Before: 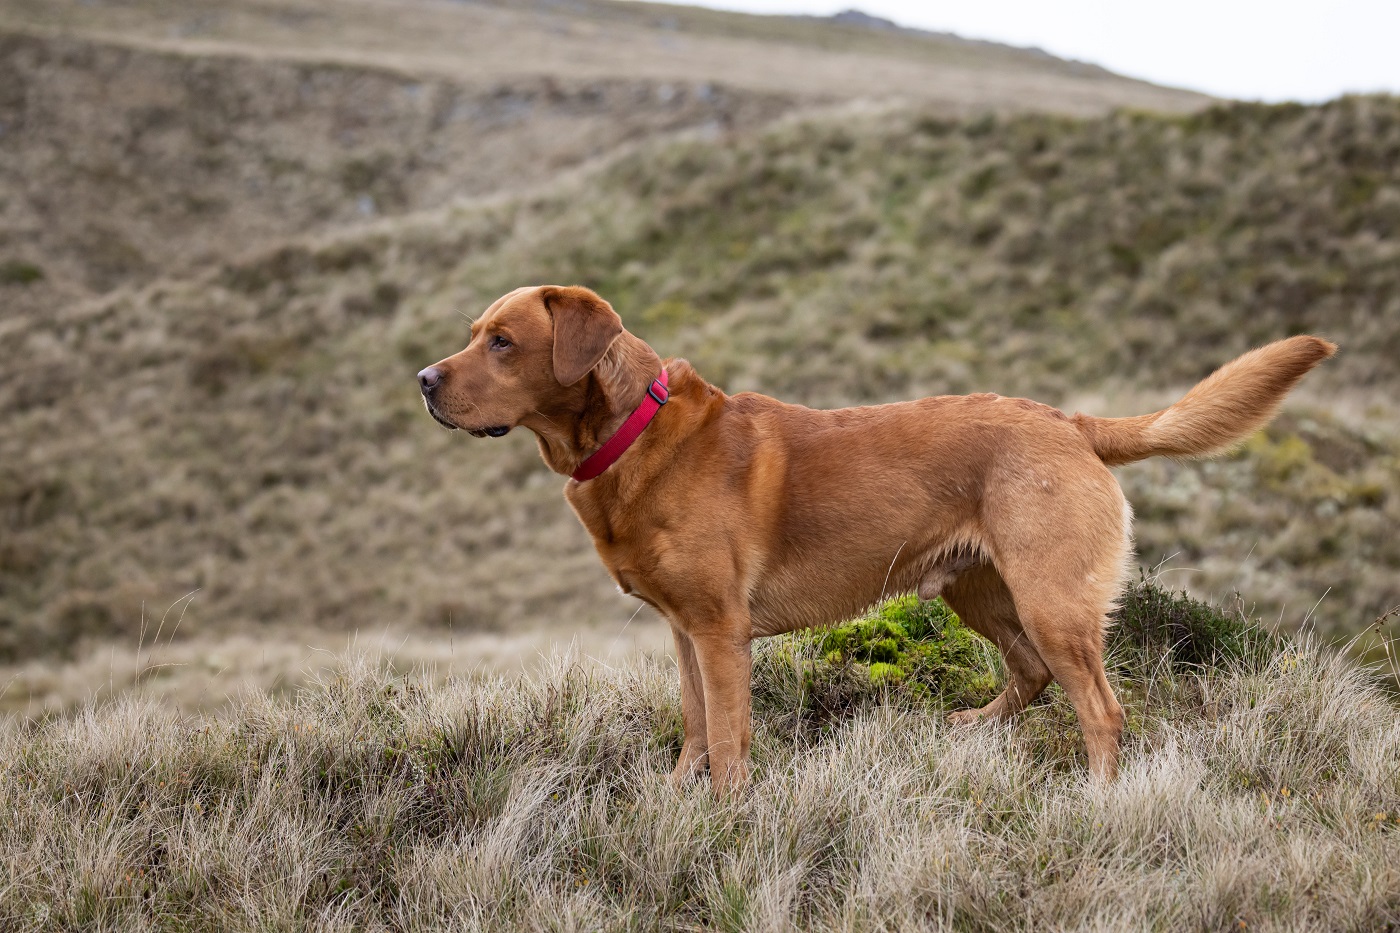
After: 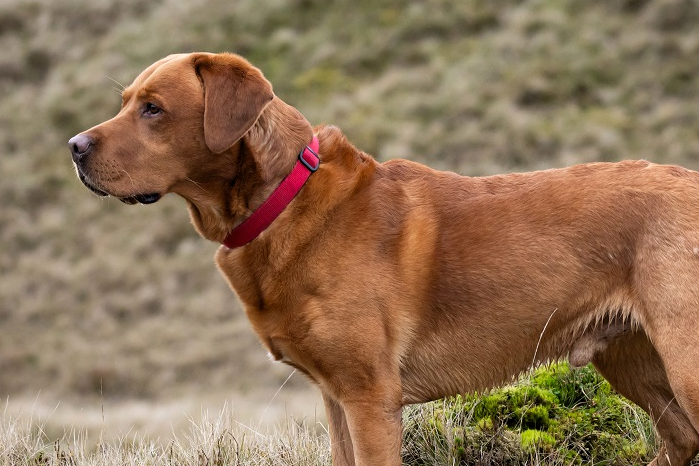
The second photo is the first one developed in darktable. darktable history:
crop: left 25%, top 25%, right 25%, bottom 25%
levels: levels [0.016, 0.484, 0.953]
